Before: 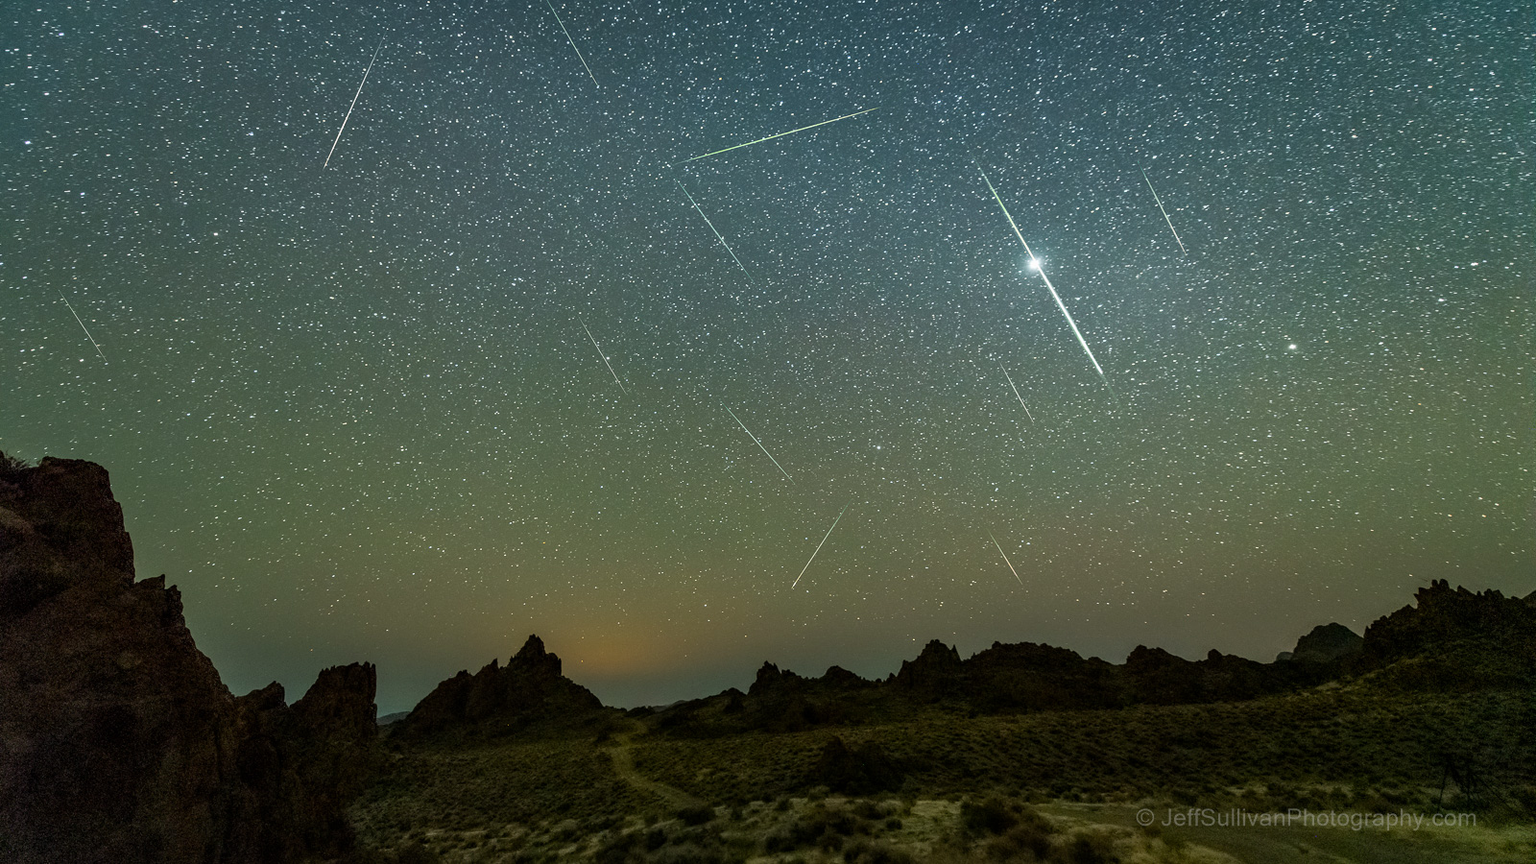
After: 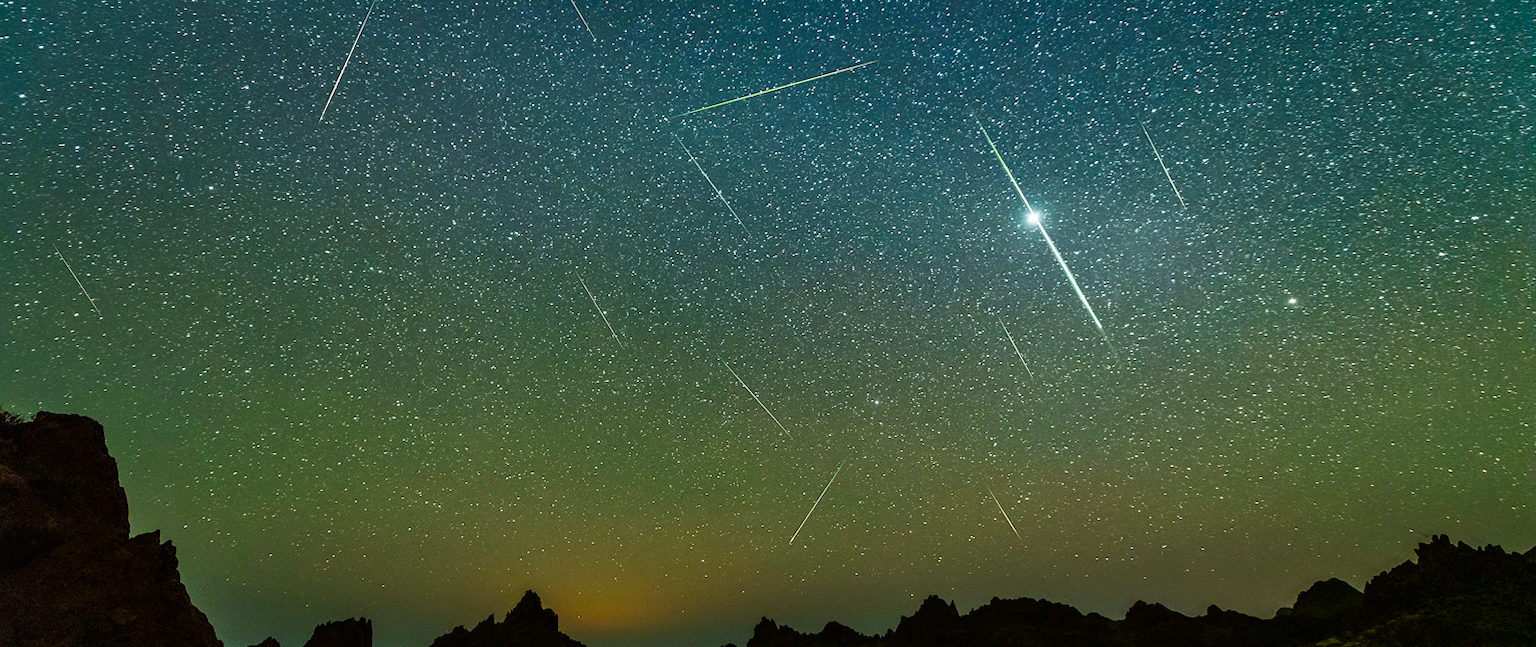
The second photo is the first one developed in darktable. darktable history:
tone curve: curves: ch0 [(0, 0) (0.003, 0.004) (0.011, 0.008) (0.025, 0.012) (0.044, 0.02) (0.069, 0.028) (0.1, 0.034) (0.136, 0.059) (0.177, 0.1) (0.224, 0.151) (0.277, 0.203) (0.335, 0.266) (0.399, 0.344) (0.468, 0.414) (0.543, 0.507) (0.623, 0.602) (0.709, 0.704) (0.801, 0.804) (0.898, 0.927) (1, 1)], preserve colors none
shadows and highlights: on, module defaults
contrast brightness saturation: contrast 0.18, saturation 0.3
crop: left 0.387%, top 5.469%, bottom 19.809%
